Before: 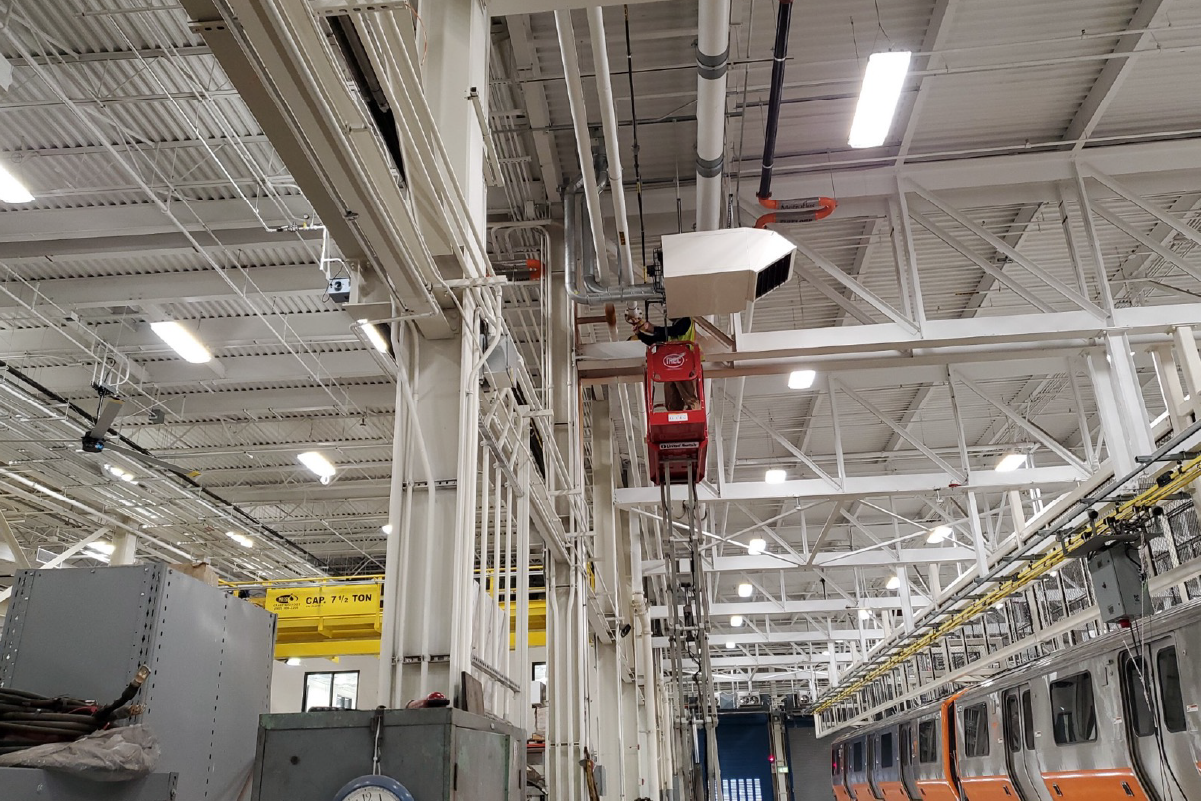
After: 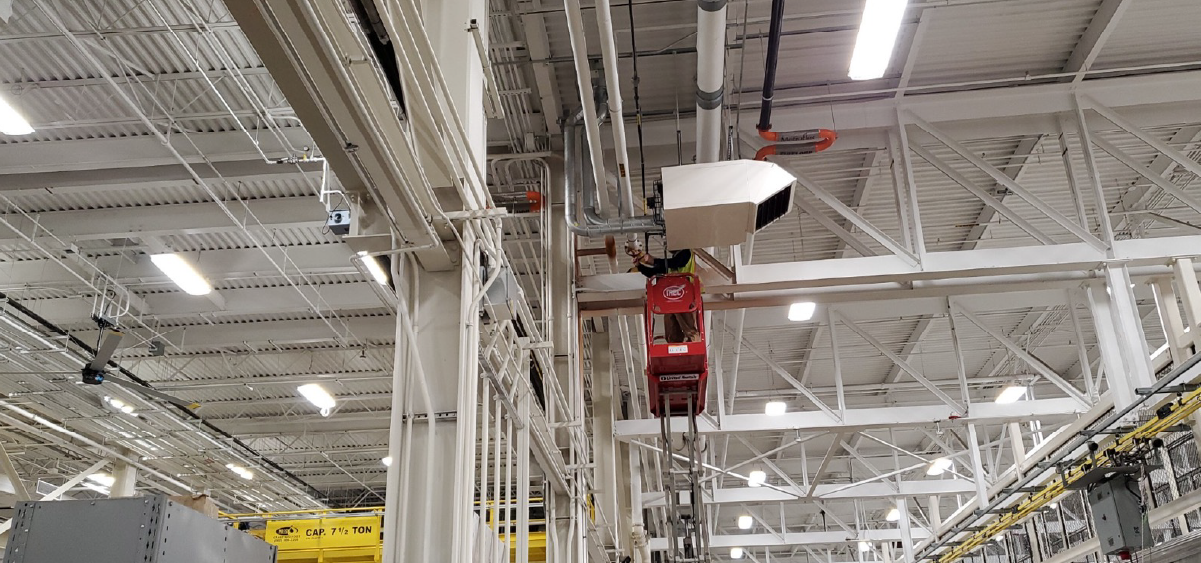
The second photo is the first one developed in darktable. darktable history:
crop and rotate: top 8.491%, bottom 21.133%
